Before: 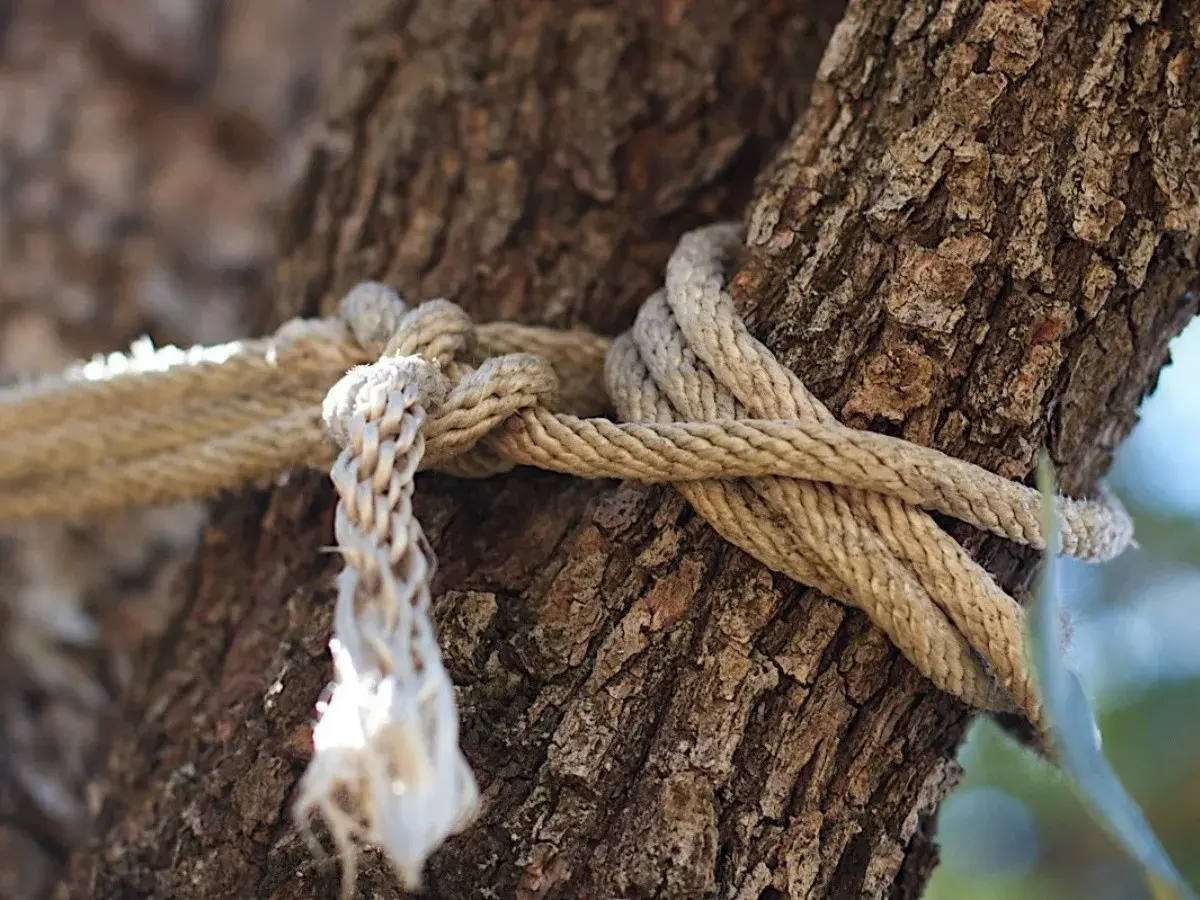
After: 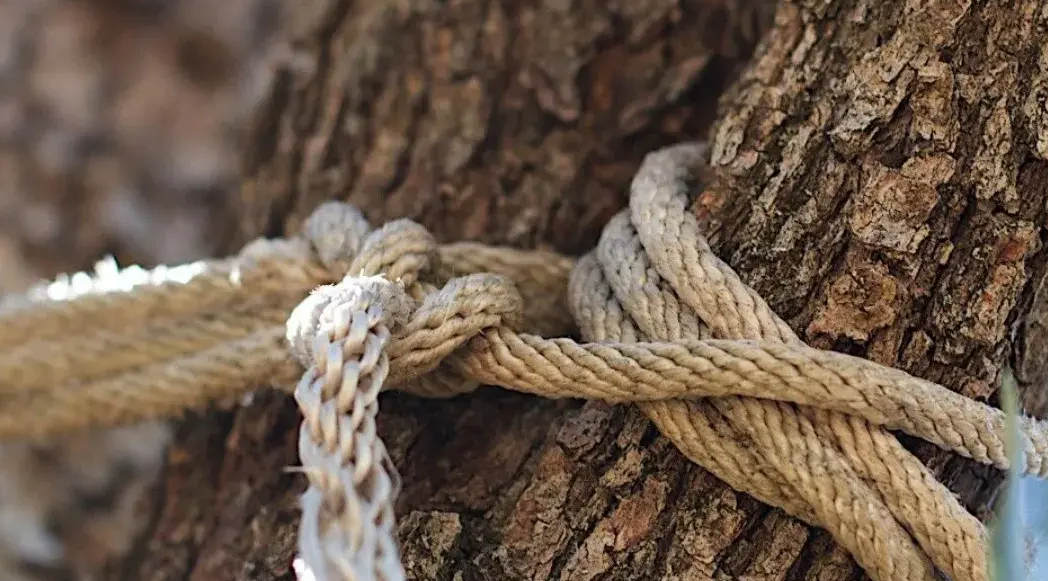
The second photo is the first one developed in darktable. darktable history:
crop: left 3.015%, top 8.969%, right 9.647%, bottom 26.457%
shadows and highlights: shadows 37.27, highlights -28.18, soften with gaussian
